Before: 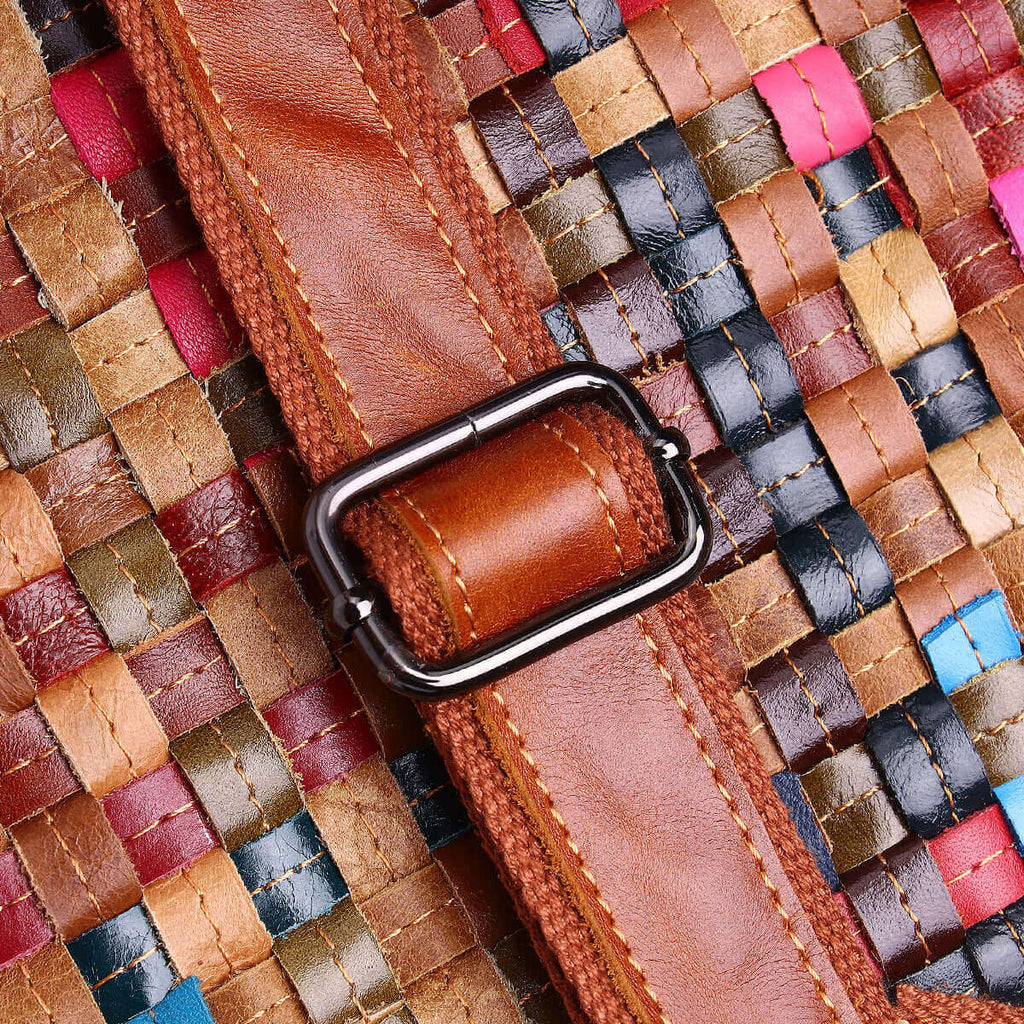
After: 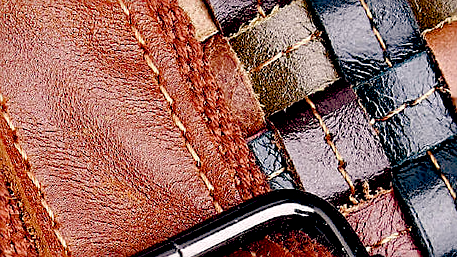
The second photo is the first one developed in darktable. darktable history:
crop: left 28.64%, top 16.832%, right 26.637%, bottom 58.055%
color balance: lift [0.975, 0.993, 1, 1.015], gamma [1.1, 1, 1, 0.945], gain [1, 1.04, 1, 0.95]
color balance rgb: perceptual saturation grading › global saturation 20%, perceptual saturation grading › highlights -50%, perceptual saturation grading › shadows 30%
shadows and highlights: shadows 20.91, highlights -82.73, soften with gaussian
sharpen: on, module defaults
